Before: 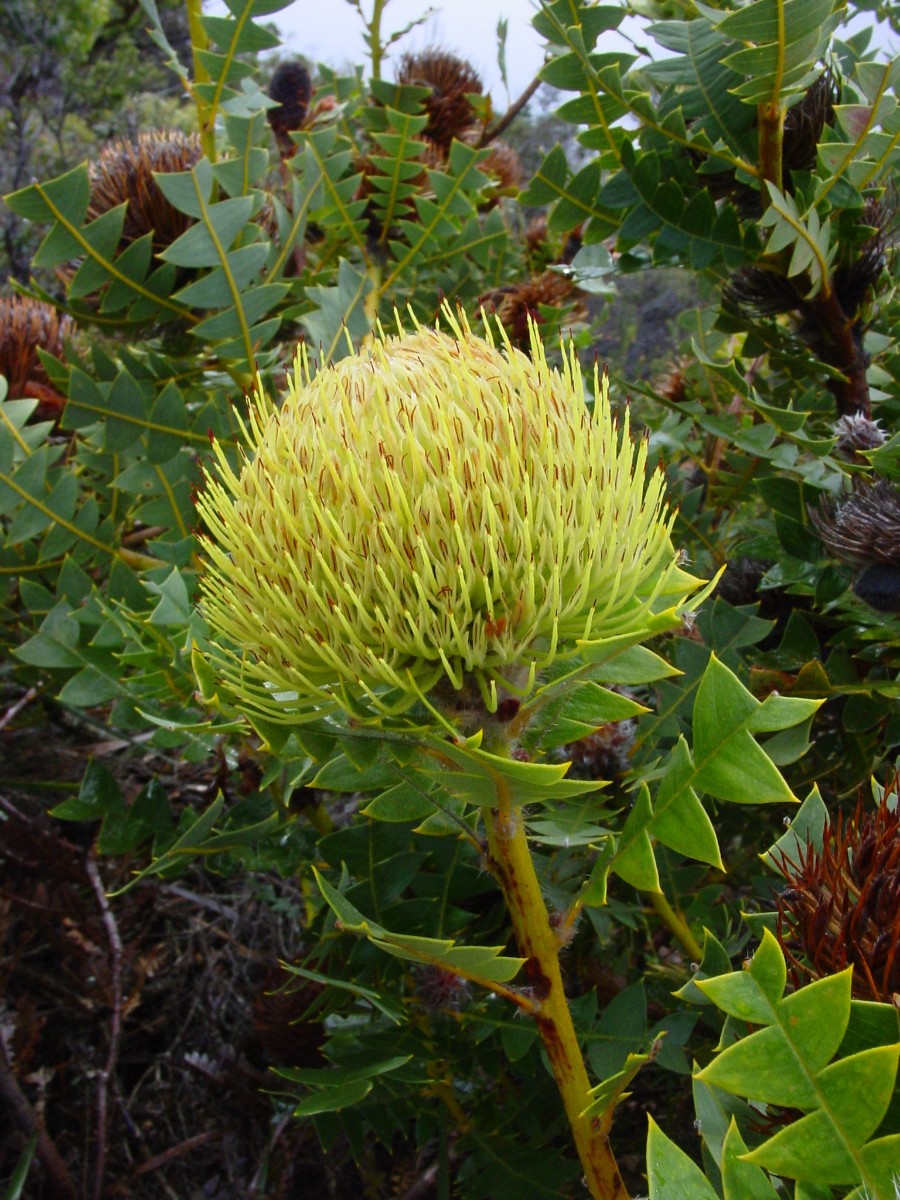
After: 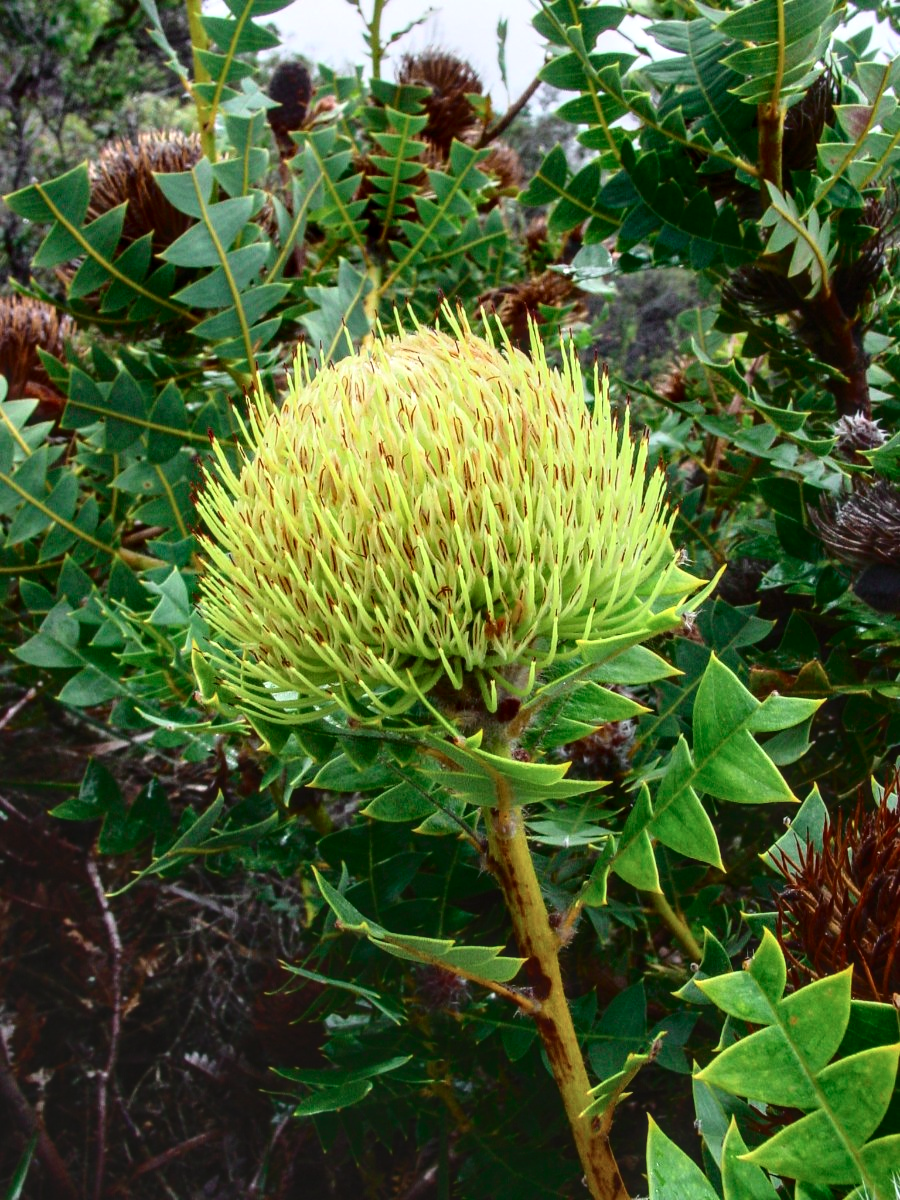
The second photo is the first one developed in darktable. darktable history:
local contrast: detail 160%
tone curve: curves: ch0 [(0, 0.087) (0.175, 0.178) (0.466, 0.498) (0.715, 0.764) (1, 0.961)]; ch1 [(0, 0) (0.437, 0.398) (0.476, 0.466) (0.505, 0.505) (0.534, 0.544) (0.612, 0.605) (0.641, 0.643) (1, 1)]; ch2 [(0, 0) (0.359, 0.379) (0.427, 0.453) (0.489, 0.495) (0.531, 0.534) (0.579, 0.579) (1, 1)], color space Lab, independent channels, preserve colors none
